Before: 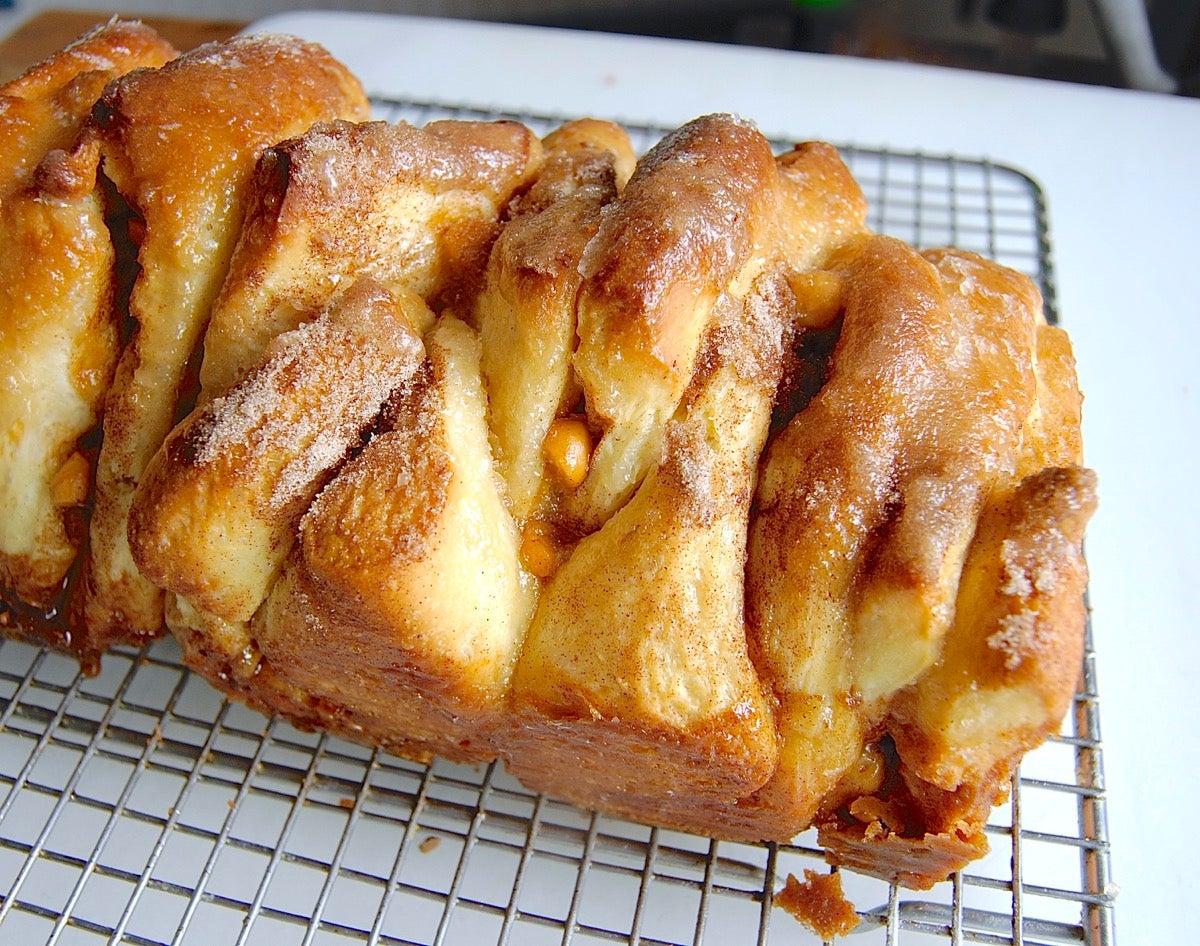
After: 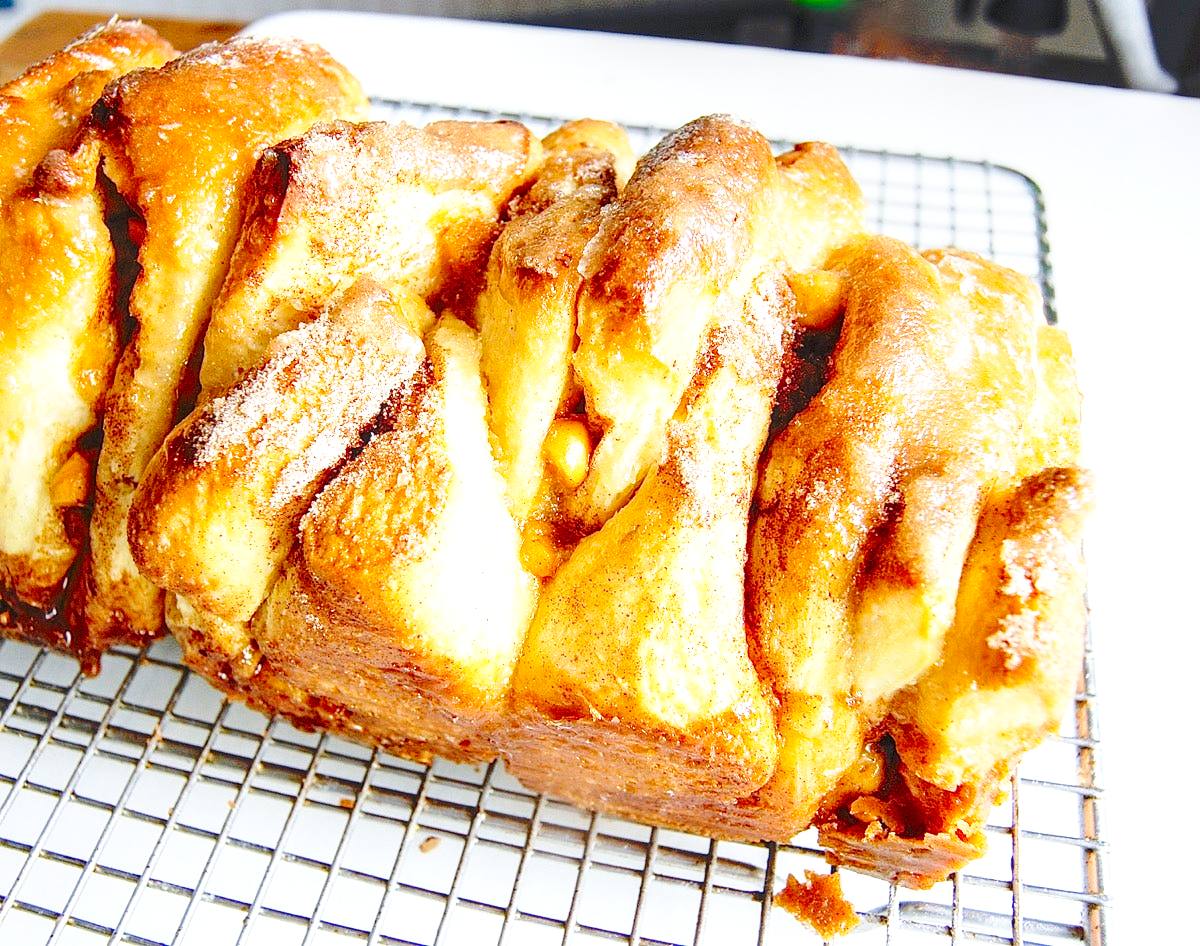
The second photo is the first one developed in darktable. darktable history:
base curve: curves: ch0 [(0, 0) (0.036, 0.037) (0.121, 0.228) (0.46, 0.76) (0.859, 0.983) (1, 1)], preserve colors none
exposure: exposure 0.6 EV, compensate highlight preservation false
local contrast: on, module defaults
